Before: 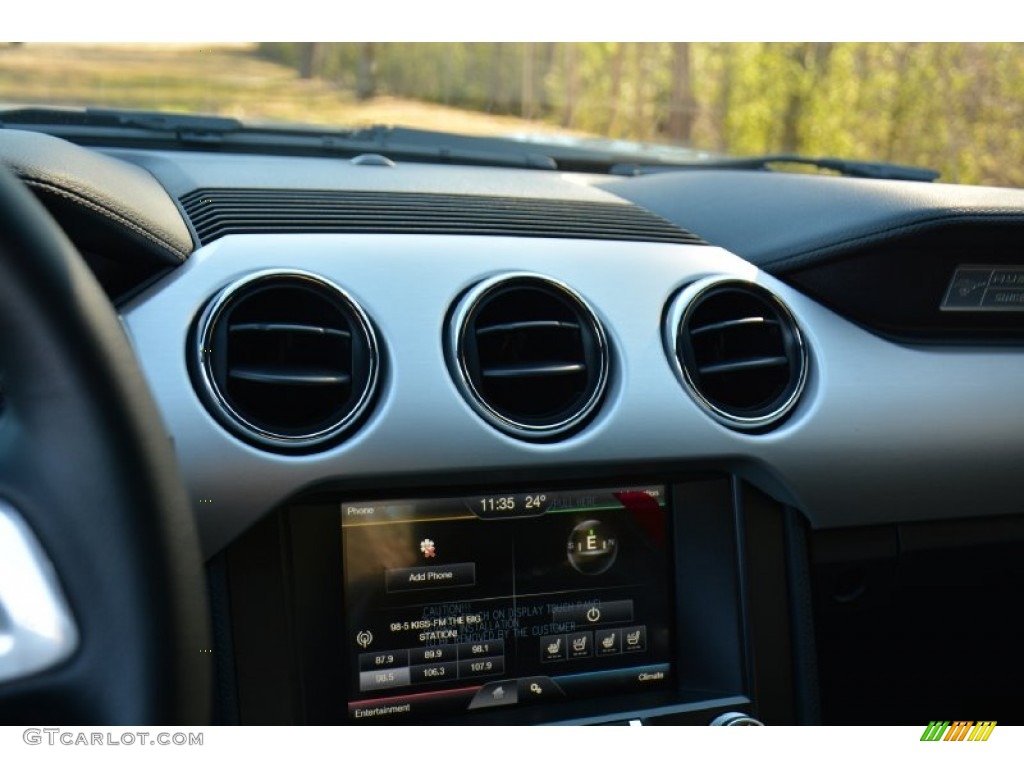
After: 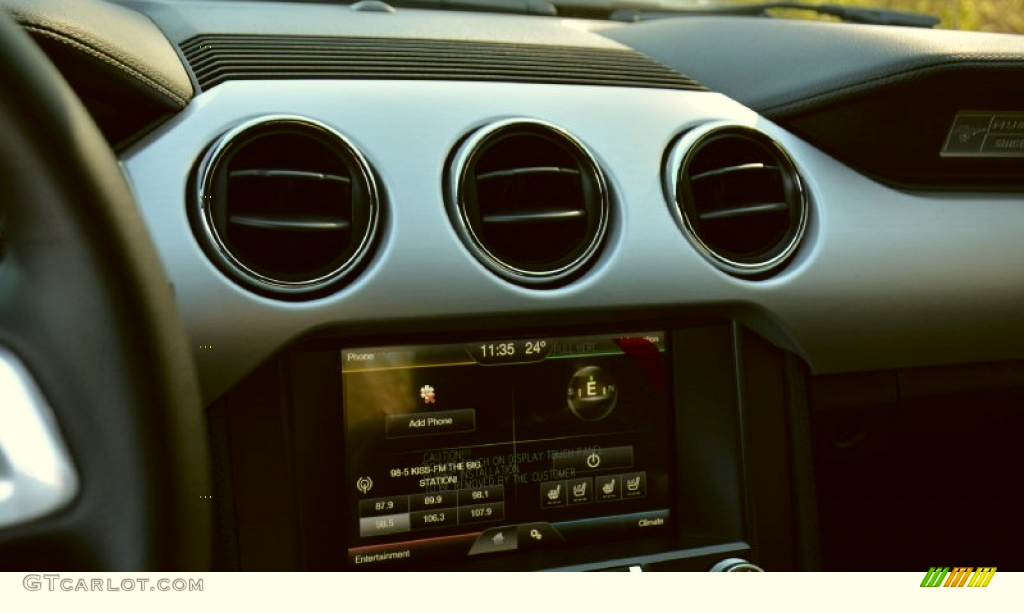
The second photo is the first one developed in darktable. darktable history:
color correction: highlights a* -1.58, highlights b* 10.26, shadows a* 0.818, shadows b* 20.01
crop and rotate: top 20.077%
